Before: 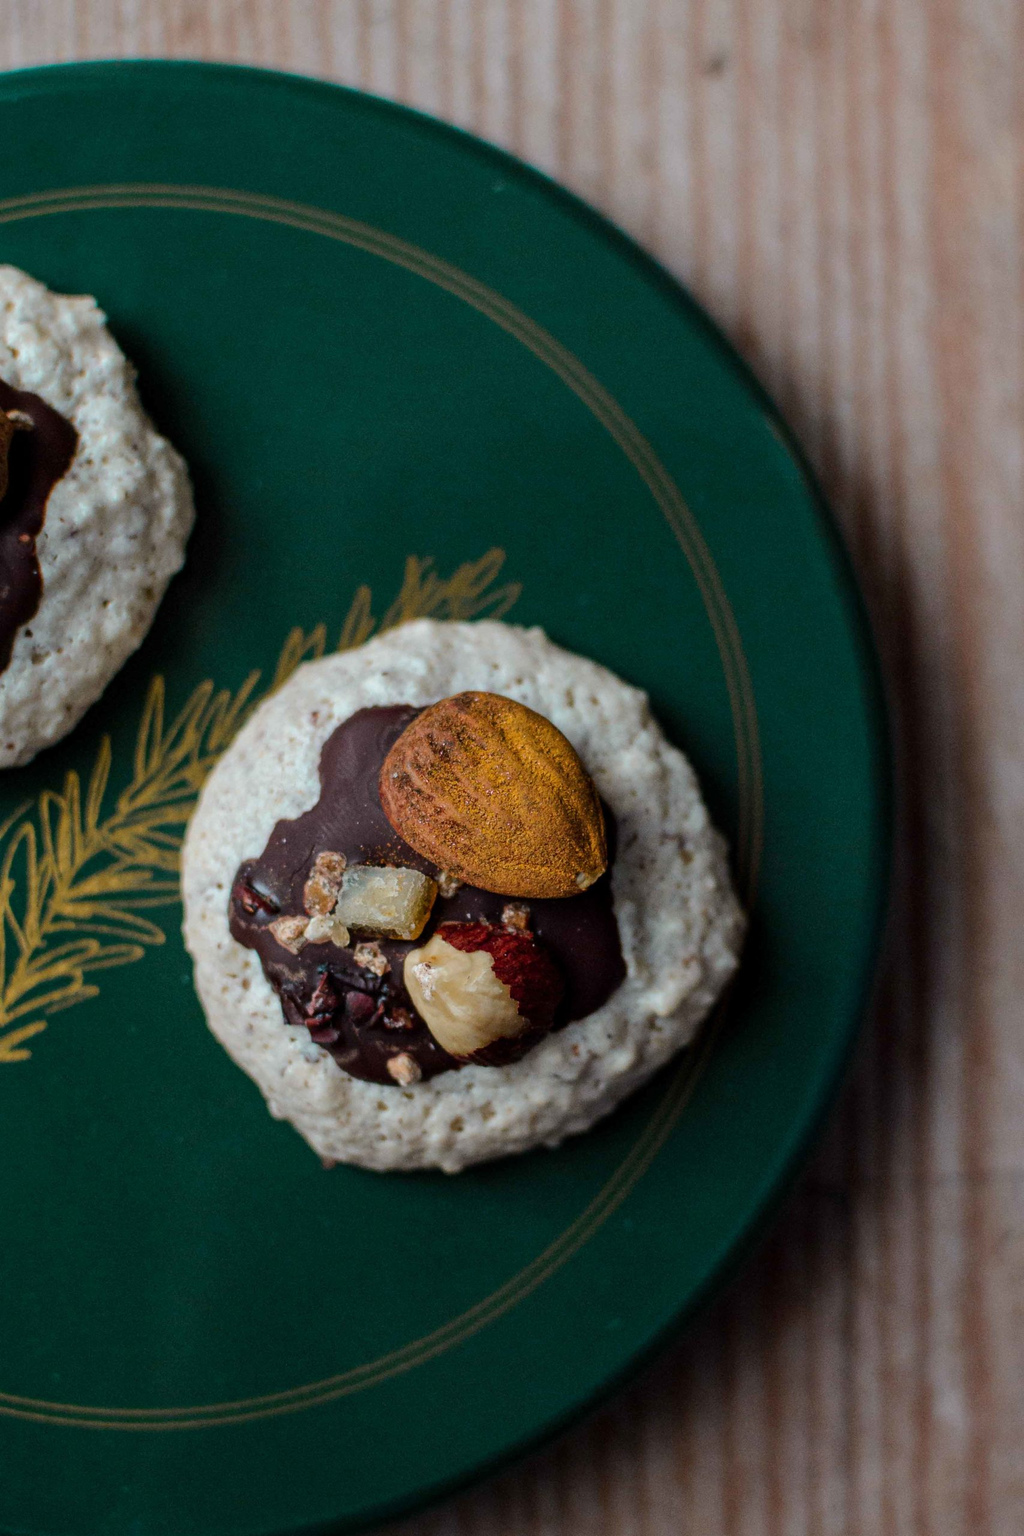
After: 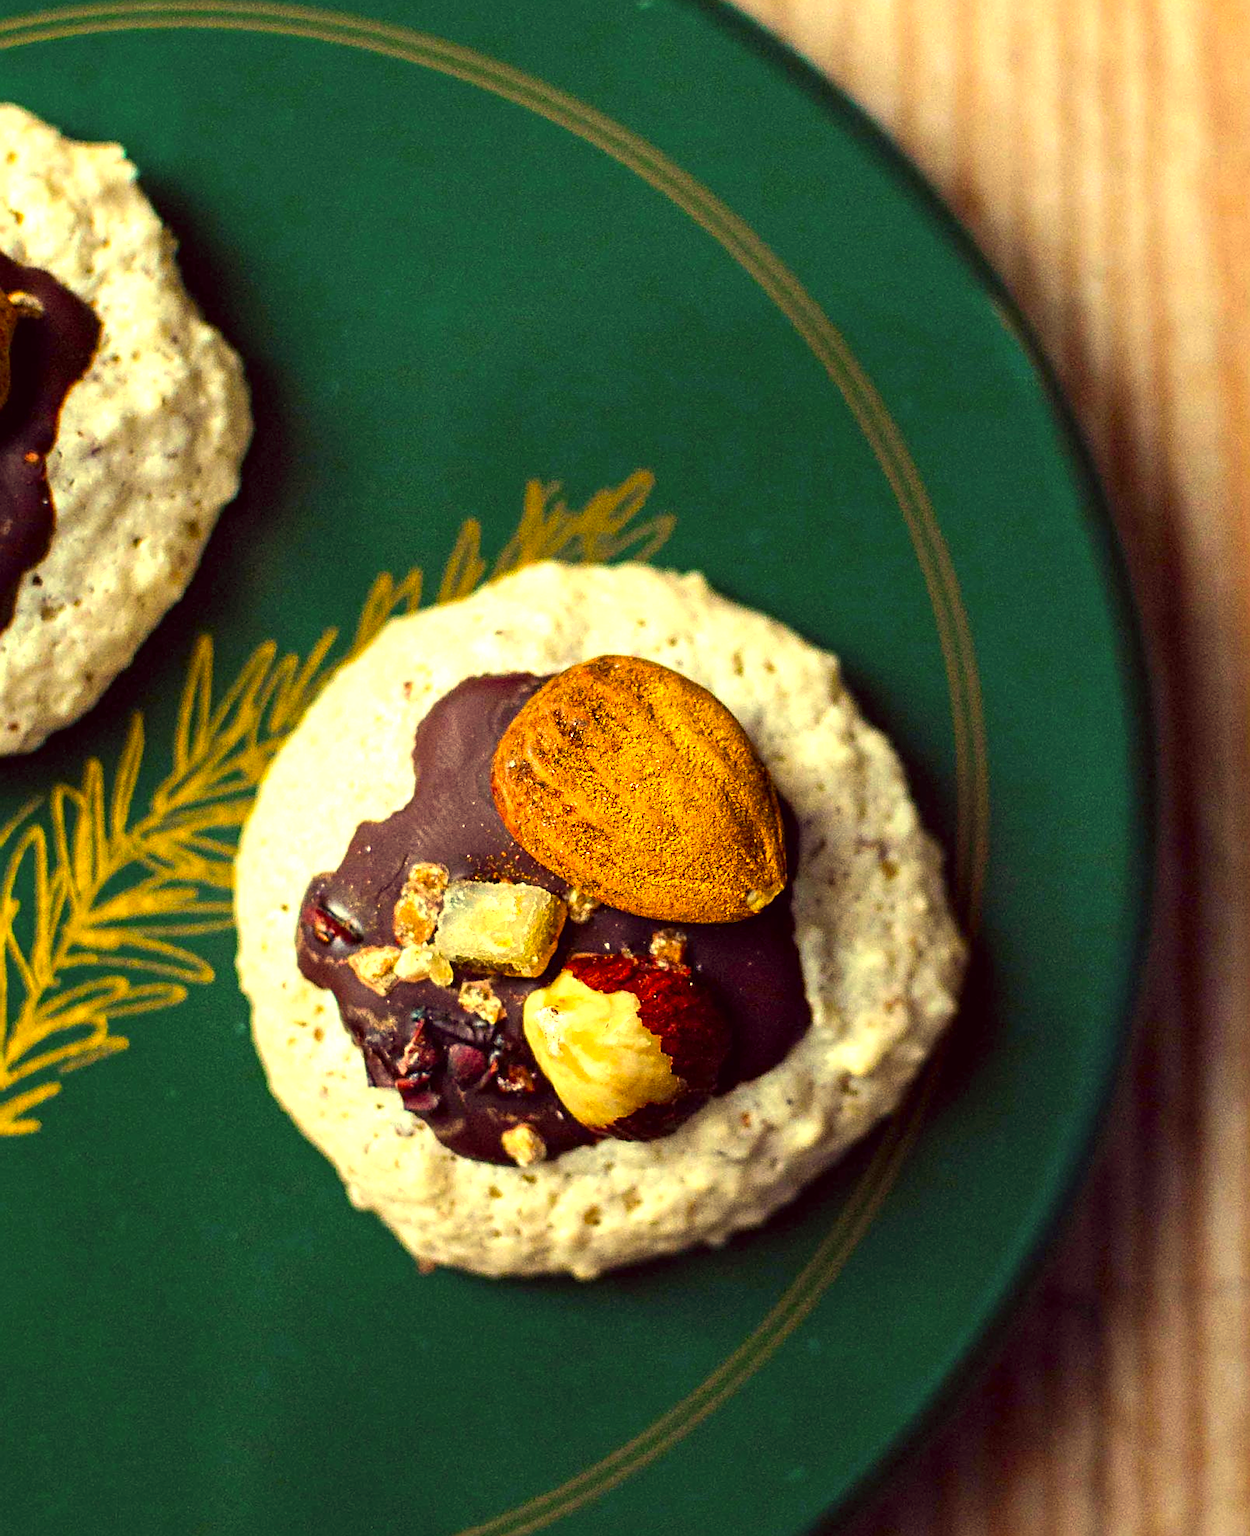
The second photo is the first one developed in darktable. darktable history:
crop and rotate: angle 0.039°, top 12.032%, right 5.62%, bottom 10.658%
exposure: black level correction 0, exposure 0.951 EV, compensate highlight preservation false
color correction: highlights a* -0.595, highlights b* 39.6, shadows a* 9.9, shadows b* -0.8
color balance rgb: highlights gain › chroma 1.017%, highlights gain › hue 60.12°, perceptual saturation grading › global saturation 19.429%, perceptual brilliance grading › global brilliance 12.763%, global vibrance 20%
sharpen: on, module defaults
